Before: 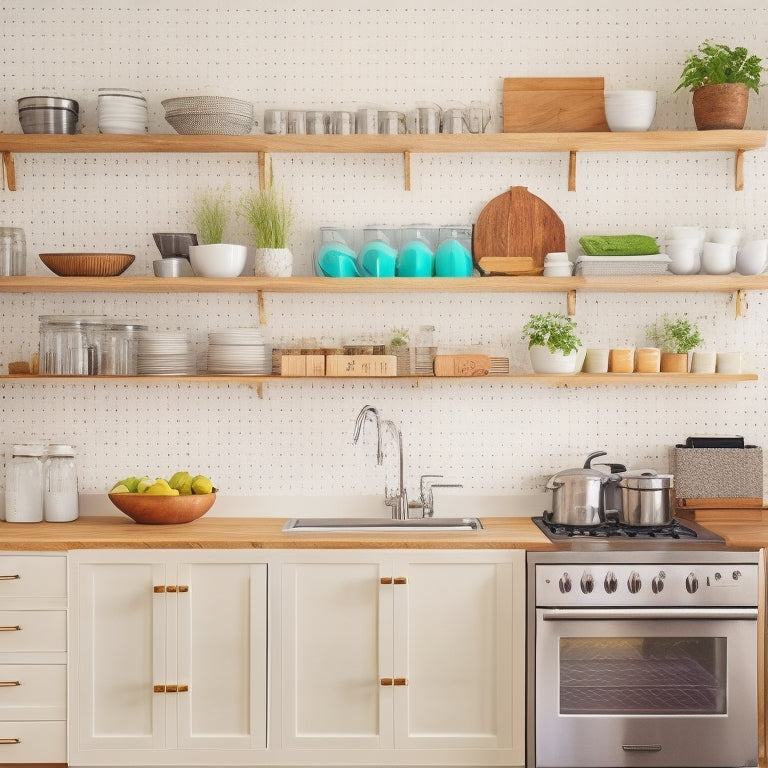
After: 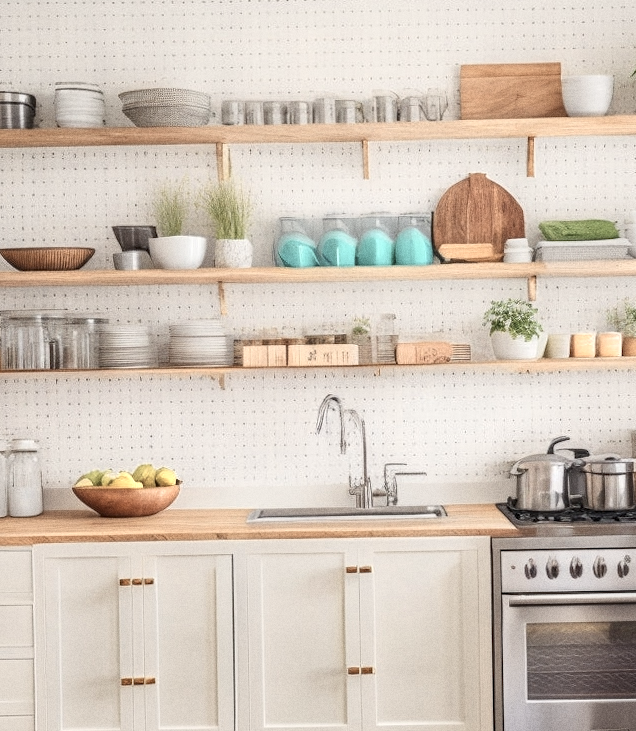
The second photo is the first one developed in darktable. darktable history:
local contrast: on, module defaults
grain: coarseness 22.88 ISO
crop and rotate: angle 1°, left 4.281%, top 0.642%, right 11.383%, bottom 2.486%
contrast brightness saturation: contrast 0.1, saturation -0.36
color zones: curves: ch0 [(0.018, 0.548) (0.197, 0.654) (0.425, 0.447) (0.605, 0.658) (0.732, 0.579)]; ch1 [(0.105, 0.531) (0.224, 0.531) (0.386, 0.39) (0.618, 0.456) (0.732, 0.456) (0.956, 0.421)]; ch2 [(0.039, 0.583) (0.215, 0.465) (0.399, 0.544) (0.465, 0.548) (0.614, 0.447) (0.724, 0.43) (0.882, 0.623) (0.956, 0.632)]
